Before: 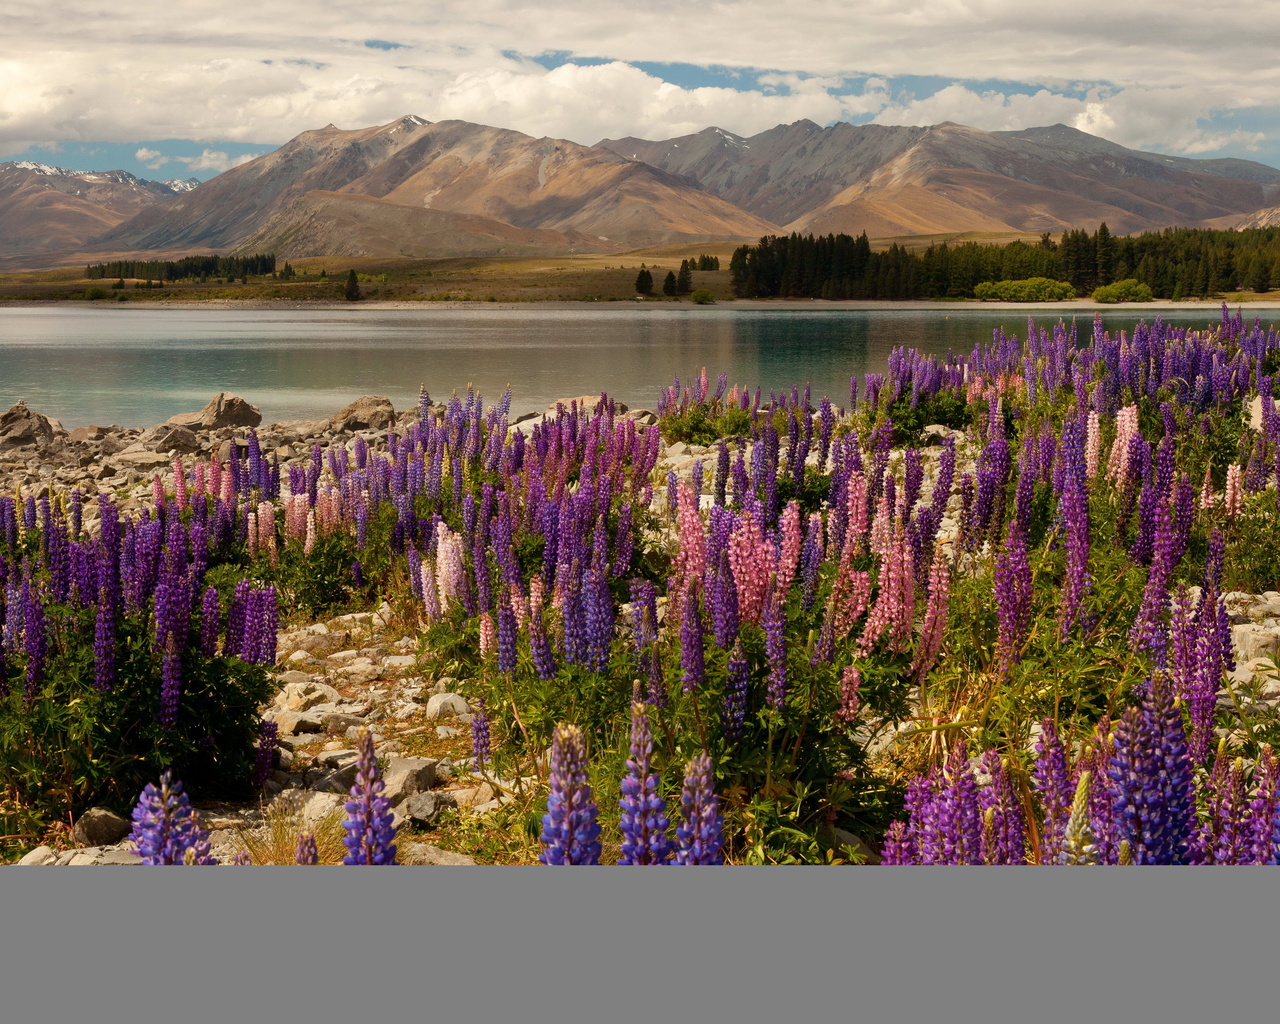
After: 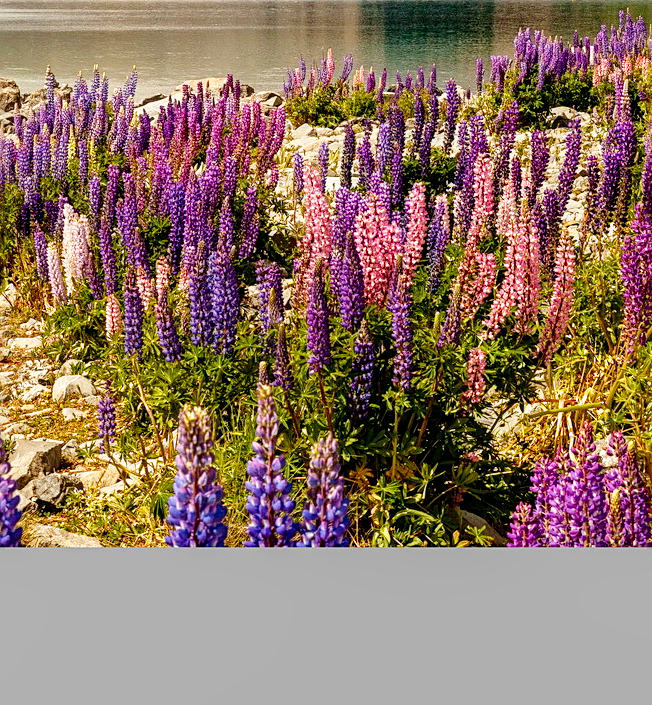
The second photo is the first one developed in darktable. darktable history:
sharpen: on, module defaults
base curve: curves: ch0 [(0, 0) (0.008, 0.007) (0.022, 0.029) (0.048, 0.089) (0.092, 0.197) (0.191, 0.399) (0.275, 0.534) (0.357, 0.65) (0.477, 0.78) (0.542, 0.833) (0.799, 0.973) (1, 1)], preserve colors none
local contrast: detail 130%
crop and rotate: left 29.237%, top 31.152%, right 19.807%
